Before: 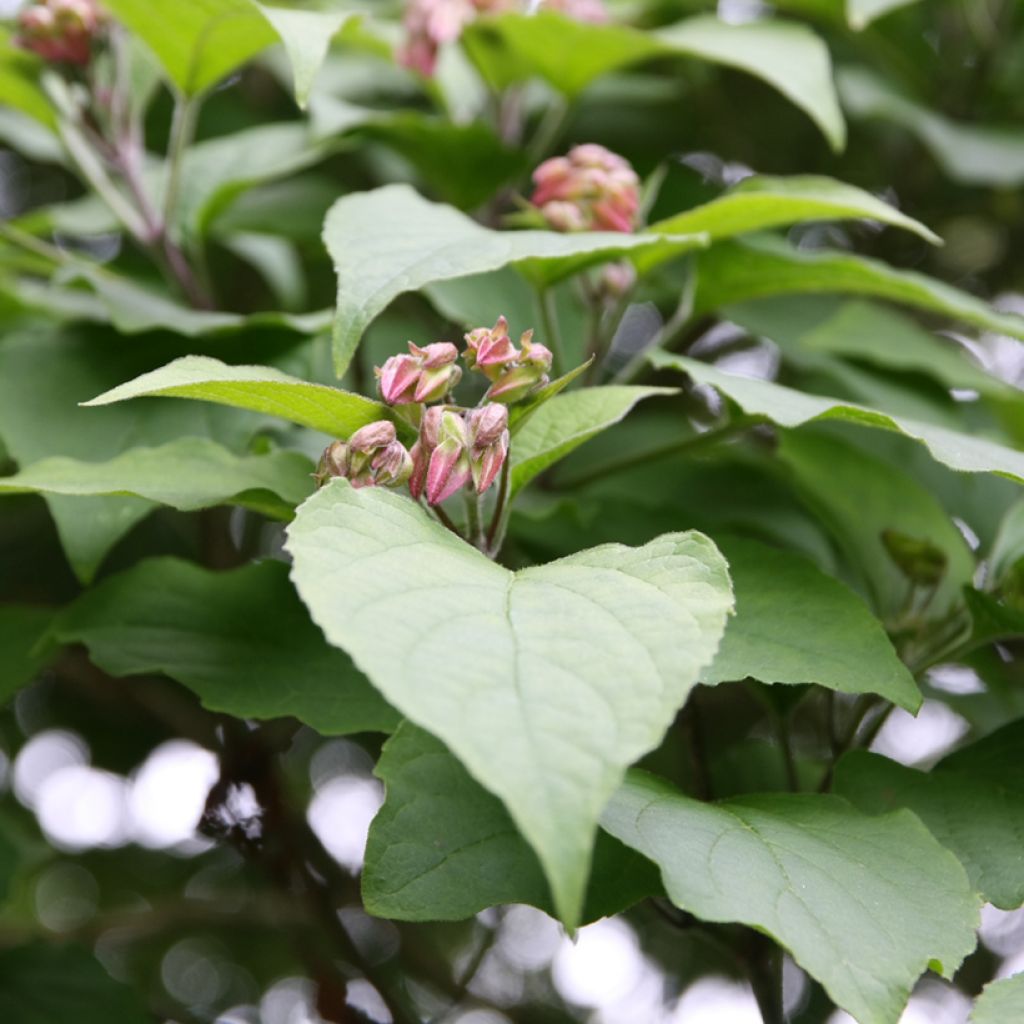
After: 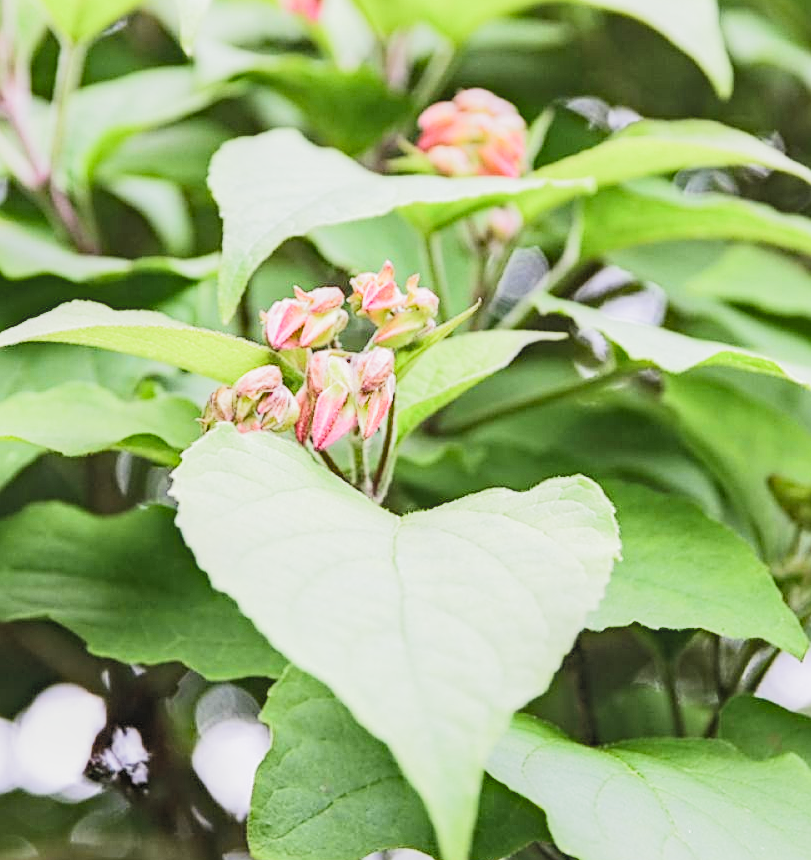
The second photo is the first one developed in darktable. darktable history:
local contrast: on, module defaults
filmic rgb: black relative exposure -7.41 EV, white relative exposure 4.86 EV, hardness 3.4, preserve chrominance RGB euclidean norm, color science v5 (2021), contrast in shadows safe, contrast in highlights safe
crop: left 11.175%, top 5.419%, right 9.591%, bottom 10.592%
sharpen: on, module defaults
haze removal: strength 0.278, distance 0.244, compatibility mode true, adaptive false
exposure: black level correction 0, exposure 1.577 EV, compensate highlight preservation false
tone curve: curves: ch0 [(0, 0) (0.003, 0.026) (0.011, 0.03) (0.025, 0.047) (0.044, 0.082) (0.069, 0.119) (0.1, 0.157) (0.136, 0.19) (0.177, 0.231) (0.224, 0.27) (0.277, 0.318) (0.335, 0.383) (0.399, 0.456) (0.468, 0.532) (0.543, 0.618) (0.623, 0.71) (0.709, 0.786) (0.801, 0.851) (0.898, 0.908) (1, 1)], color space Lab, independent channels, preserve colors none
